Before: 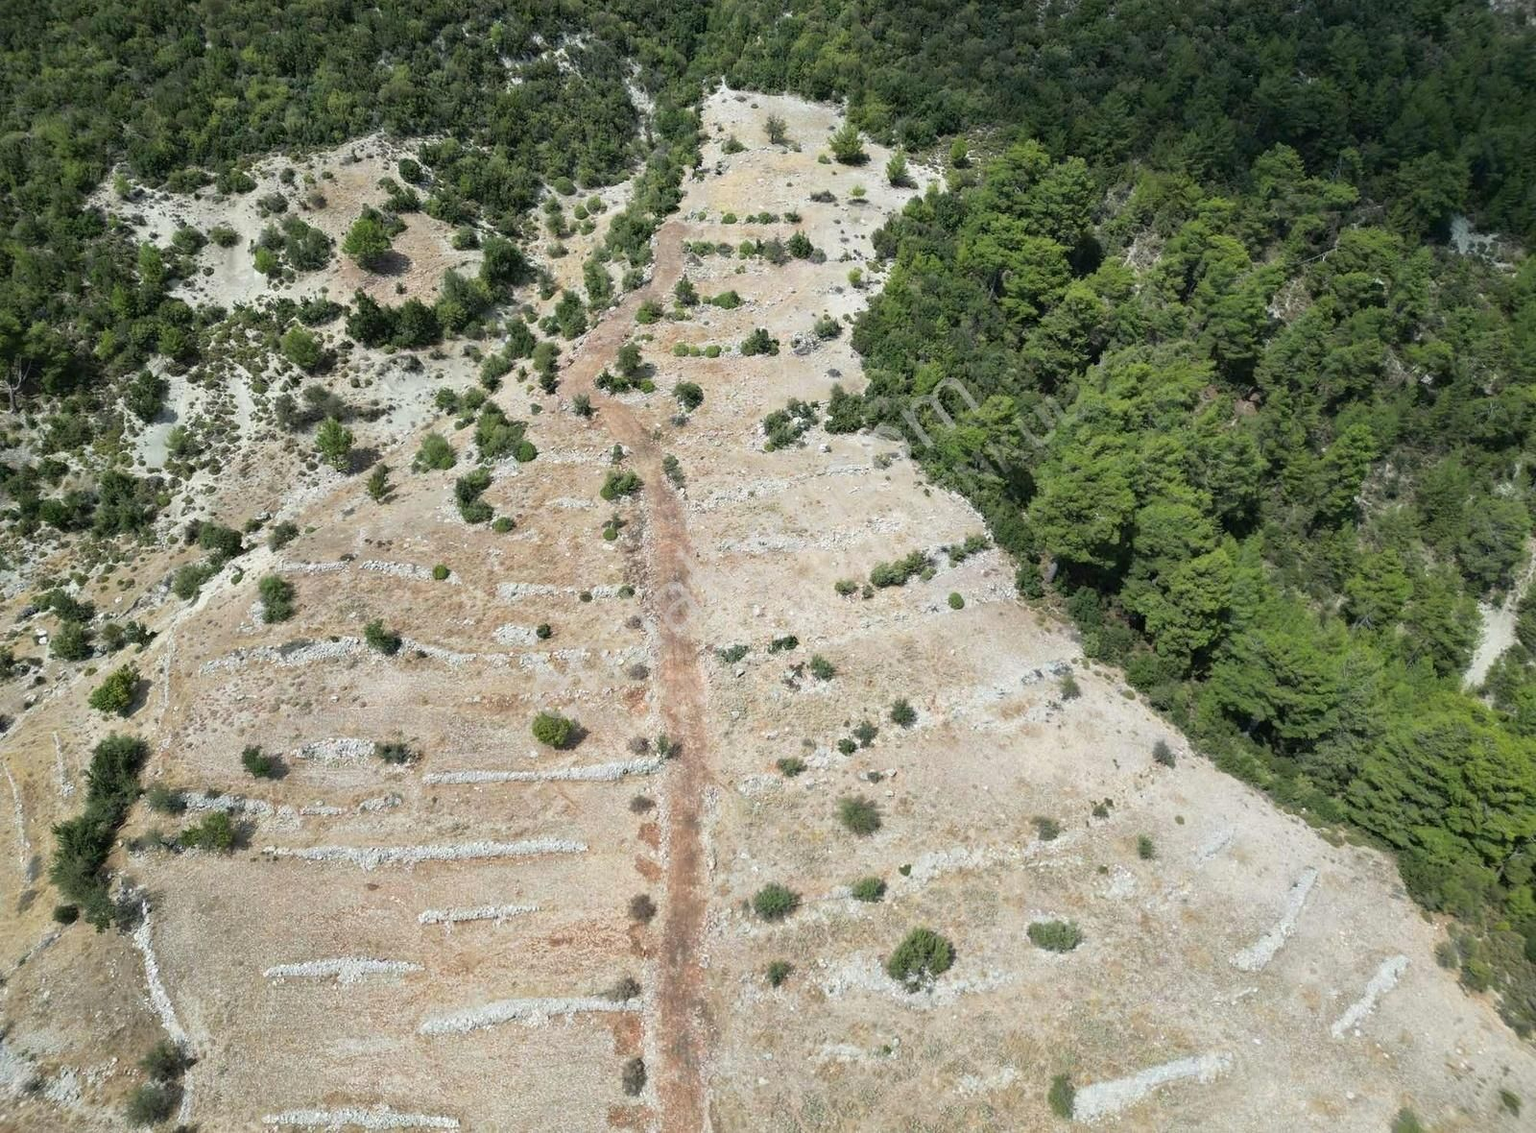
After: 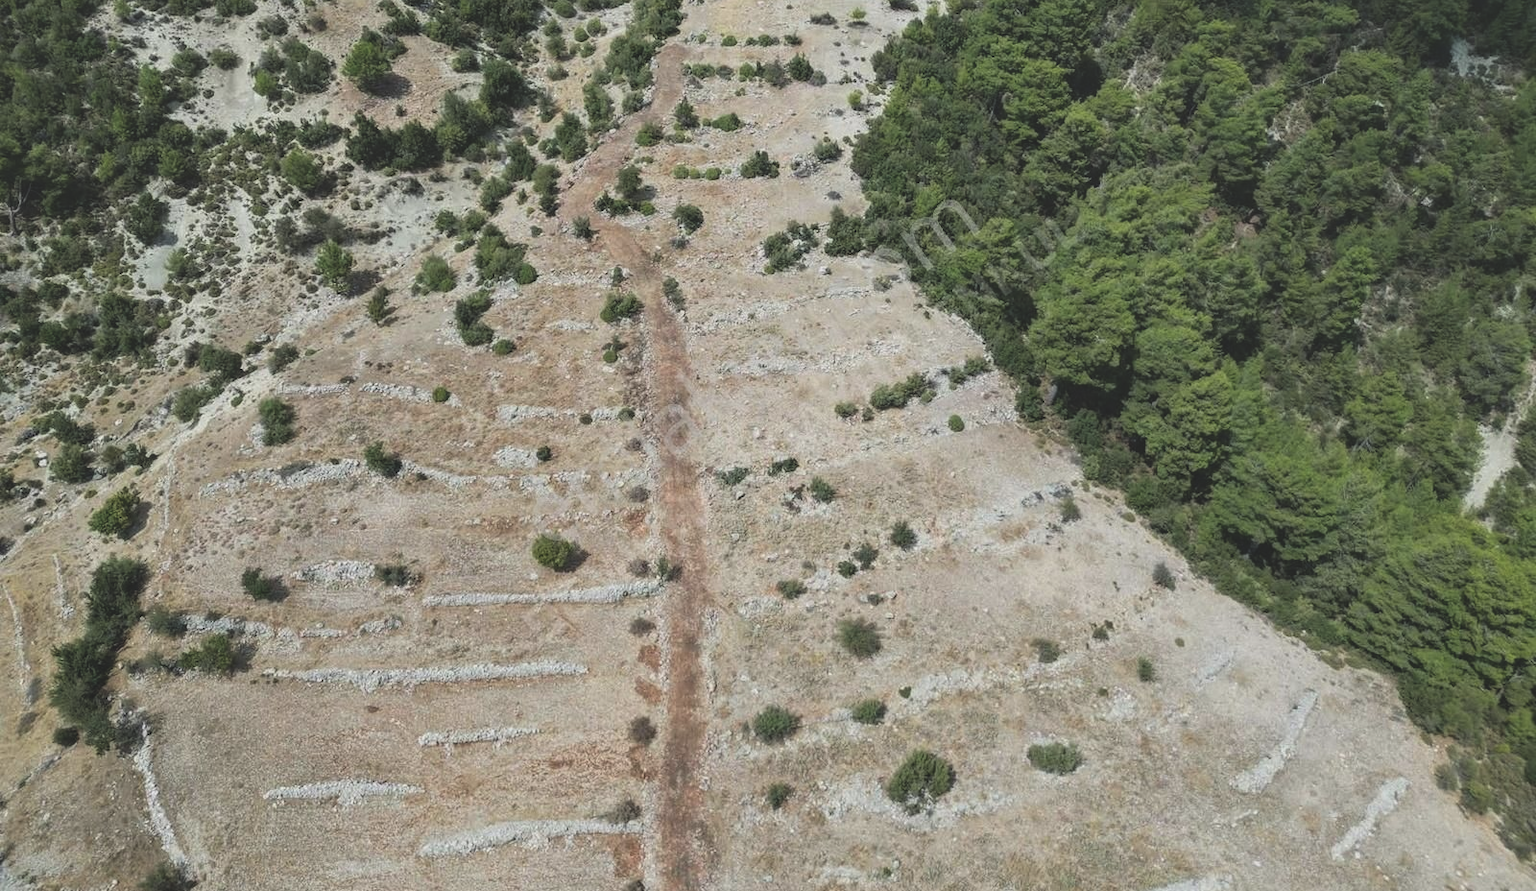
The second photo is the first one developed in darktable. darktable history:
exposure: black level correction -0.037, exposure -0.497 EV, compensate highlight preservation false
local contrast: on, module defaults
crop and rotate: top 15.72%, bottom 5.549%
